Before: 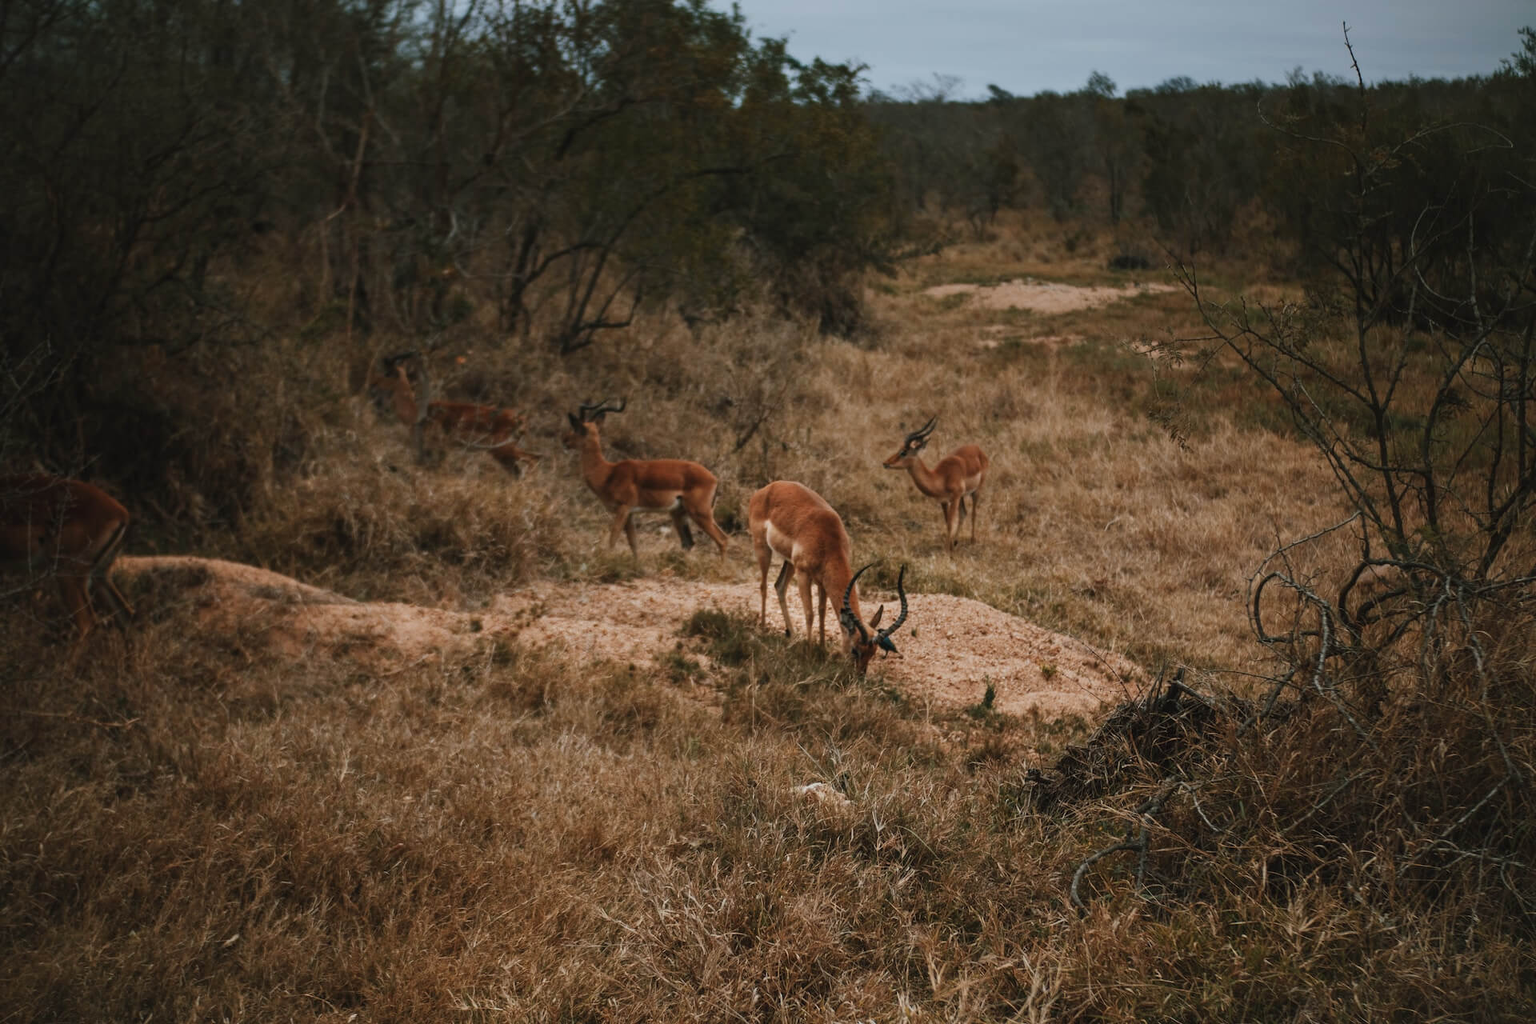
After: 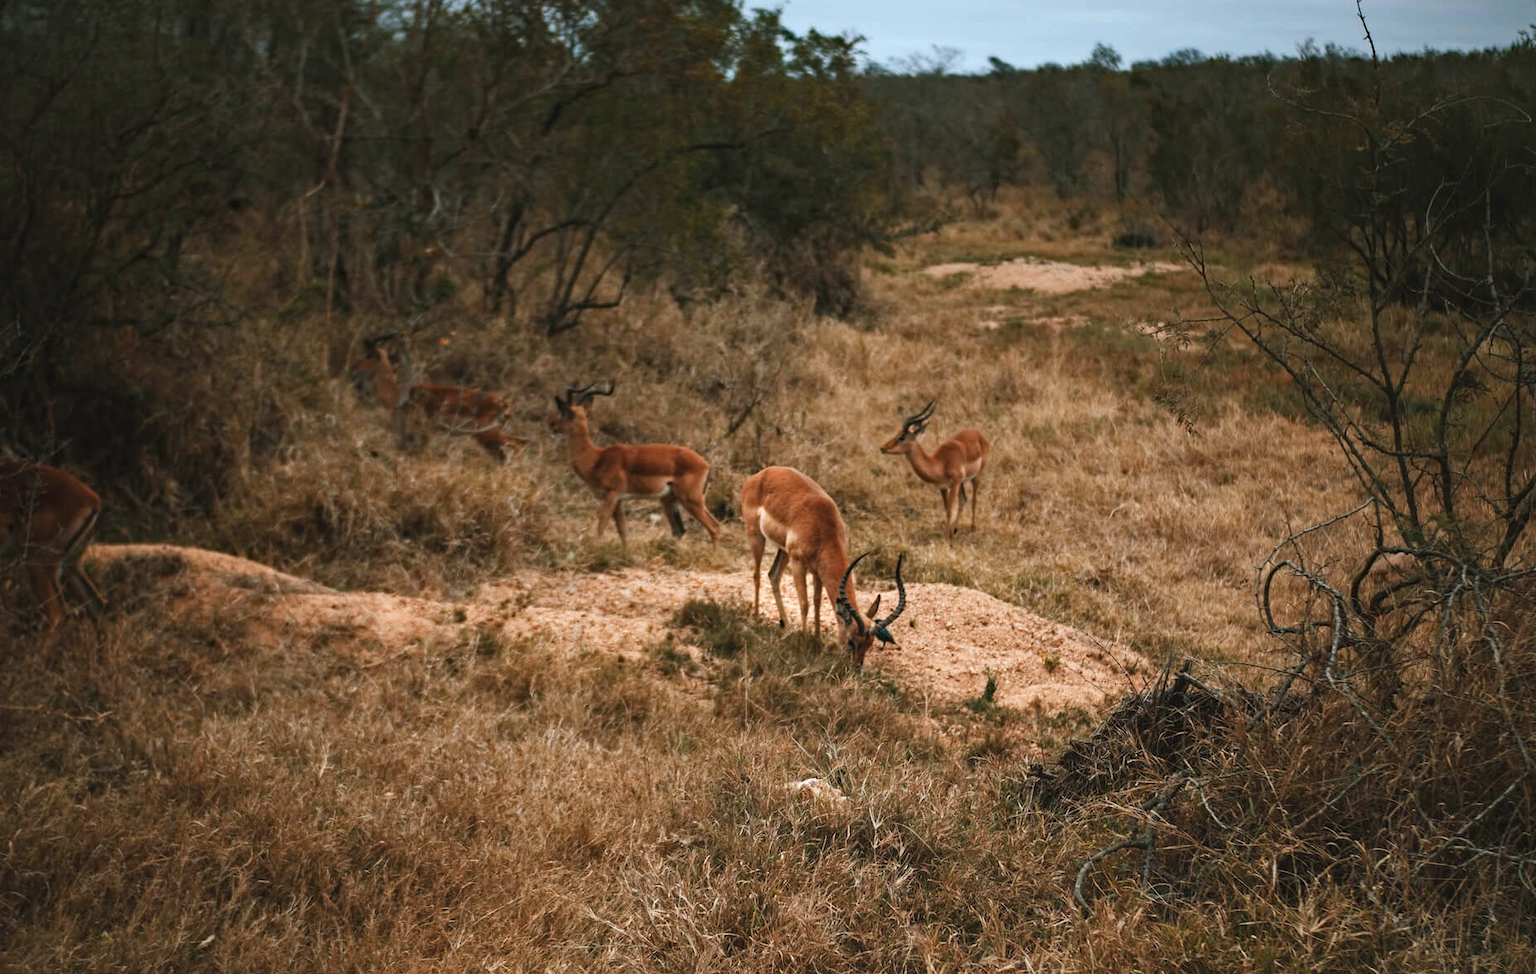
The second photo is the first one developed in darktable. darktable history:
exposure: exposure 0.605 EV, compensate highlight preservation false
crop: left 2.051%, top 2.92%, right 1.172%, bottom 4.904%
haze removal: compatibility mode true, adaptive false
